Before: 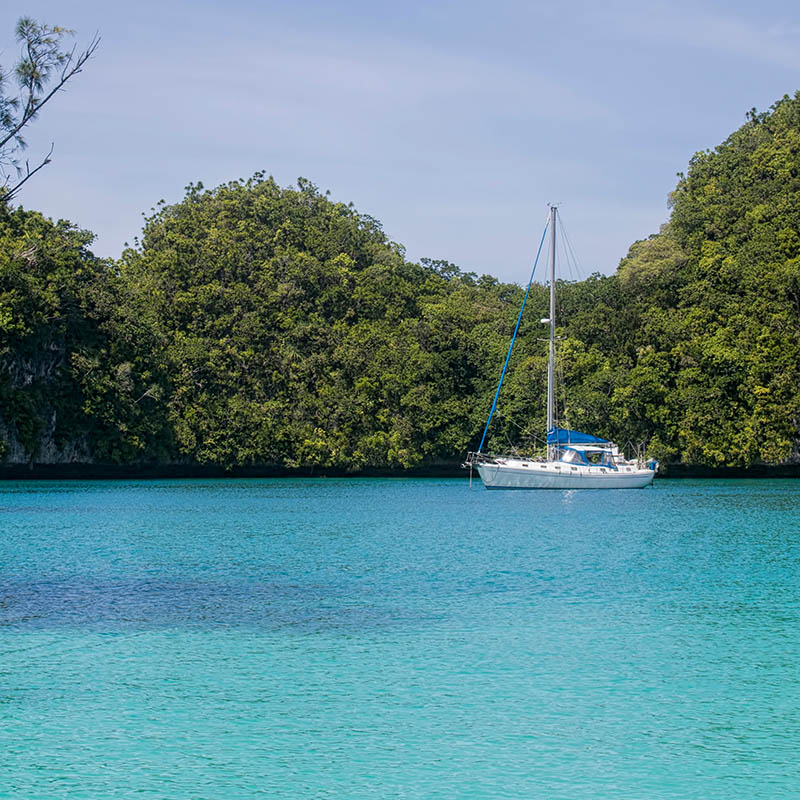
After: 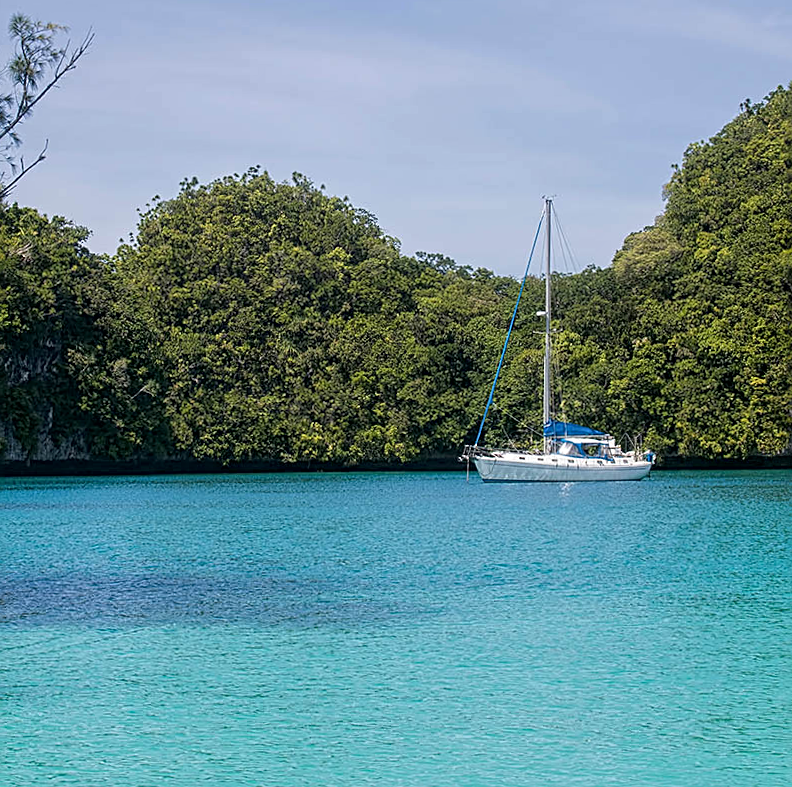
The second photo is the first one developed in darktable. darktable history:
local contrast: mode bilateral grid, contrast 20, coarseness 50, detail 120%, midtone range 0.2
sharpen: on, module defaults
rotate and perspective: rotation -0.45°, automatic cropping original format, crop left 0.008, crop right 0.992, crop top 0.012, crop bottom 0.988
